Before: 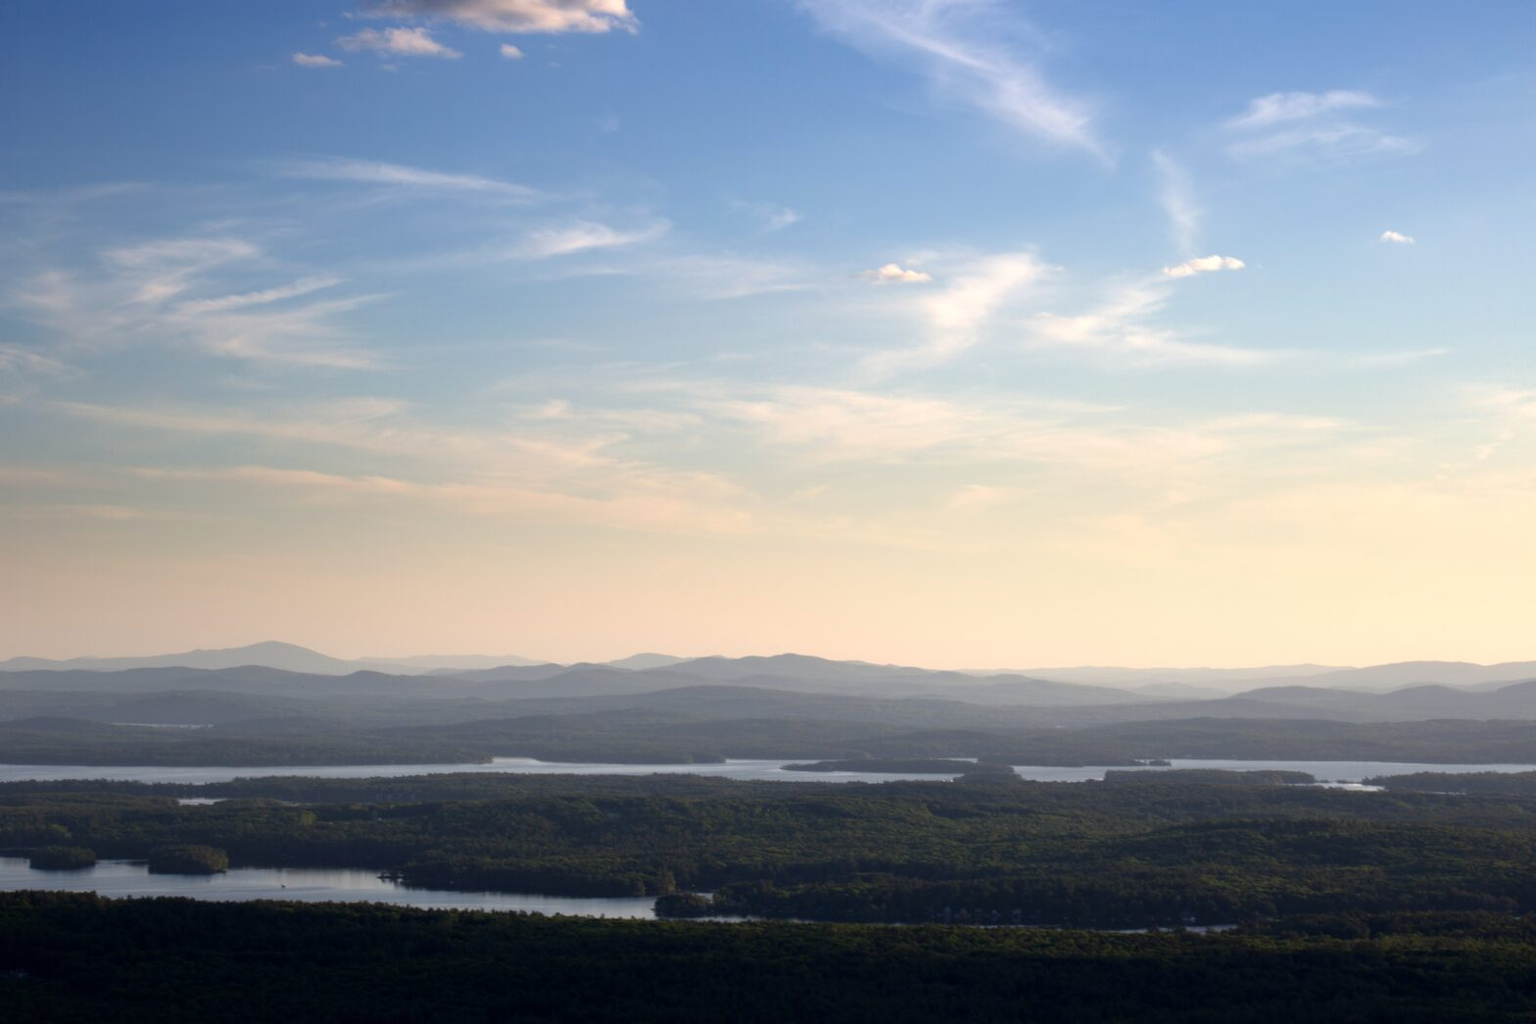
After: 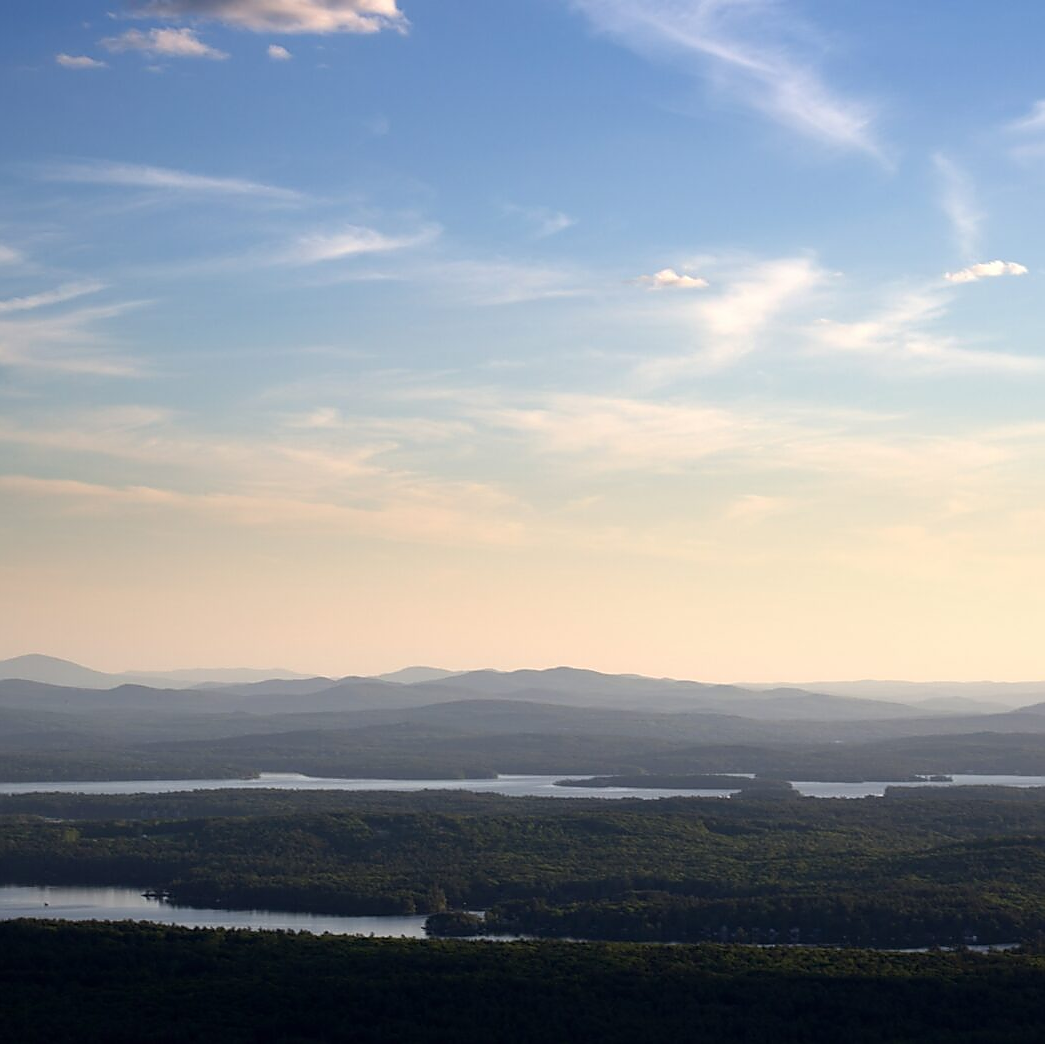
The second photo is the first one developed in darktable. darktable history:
crop and rotate: left 15.546%, right 17.787%
sharpen: radius 1.4, amount 1.25, threshold 0.7
